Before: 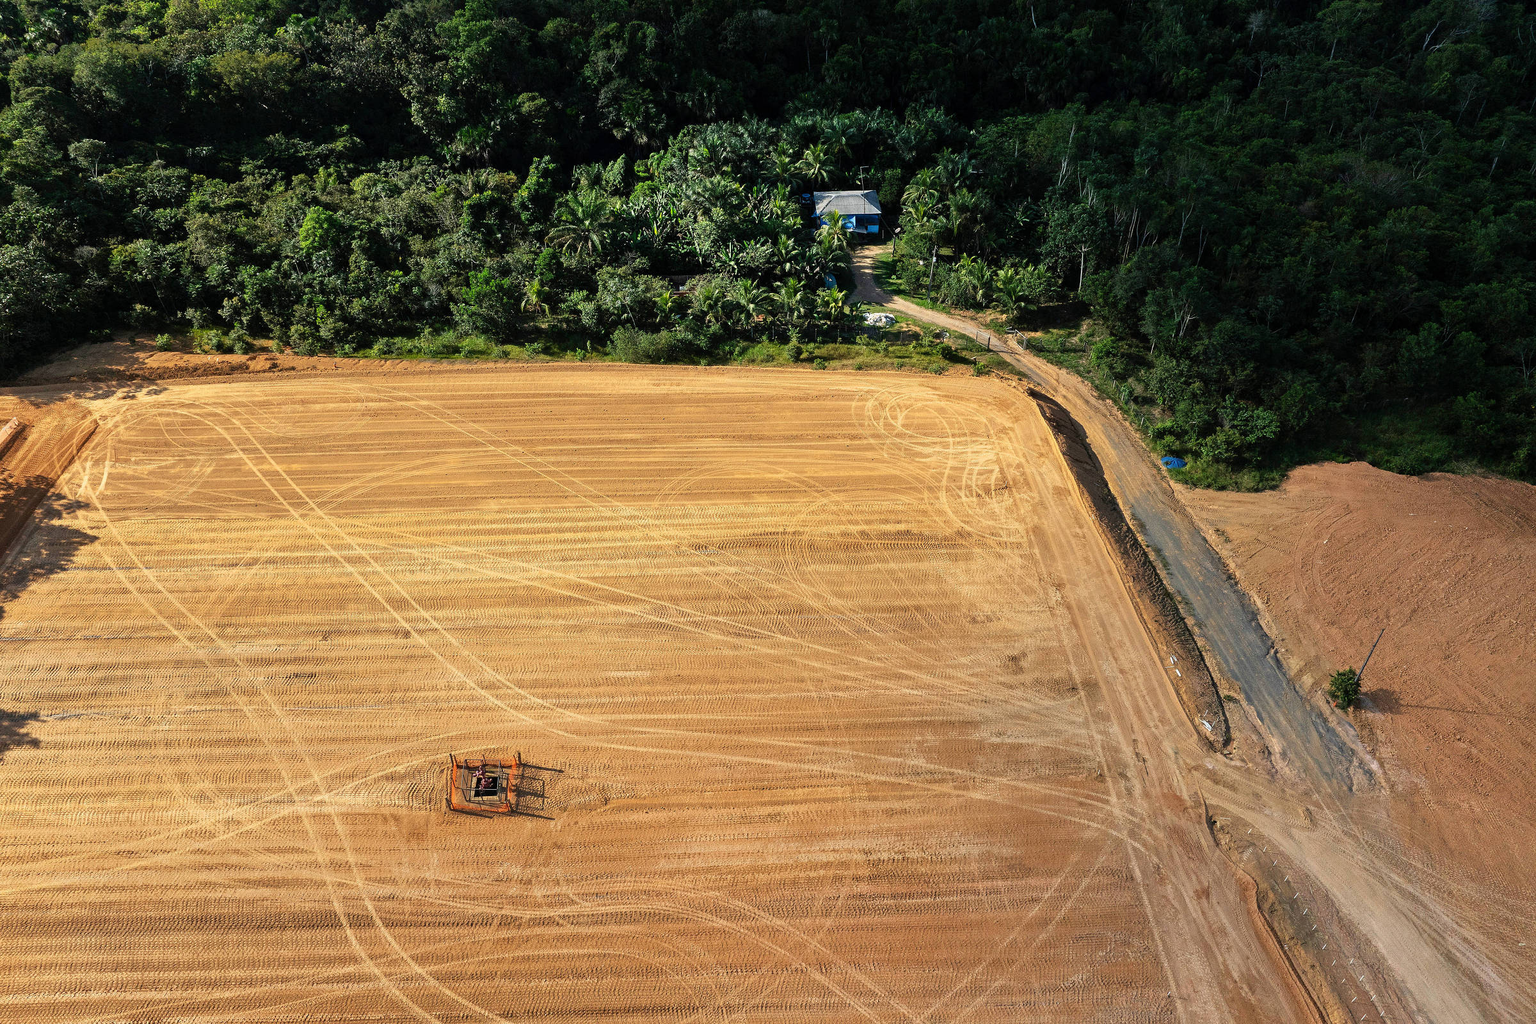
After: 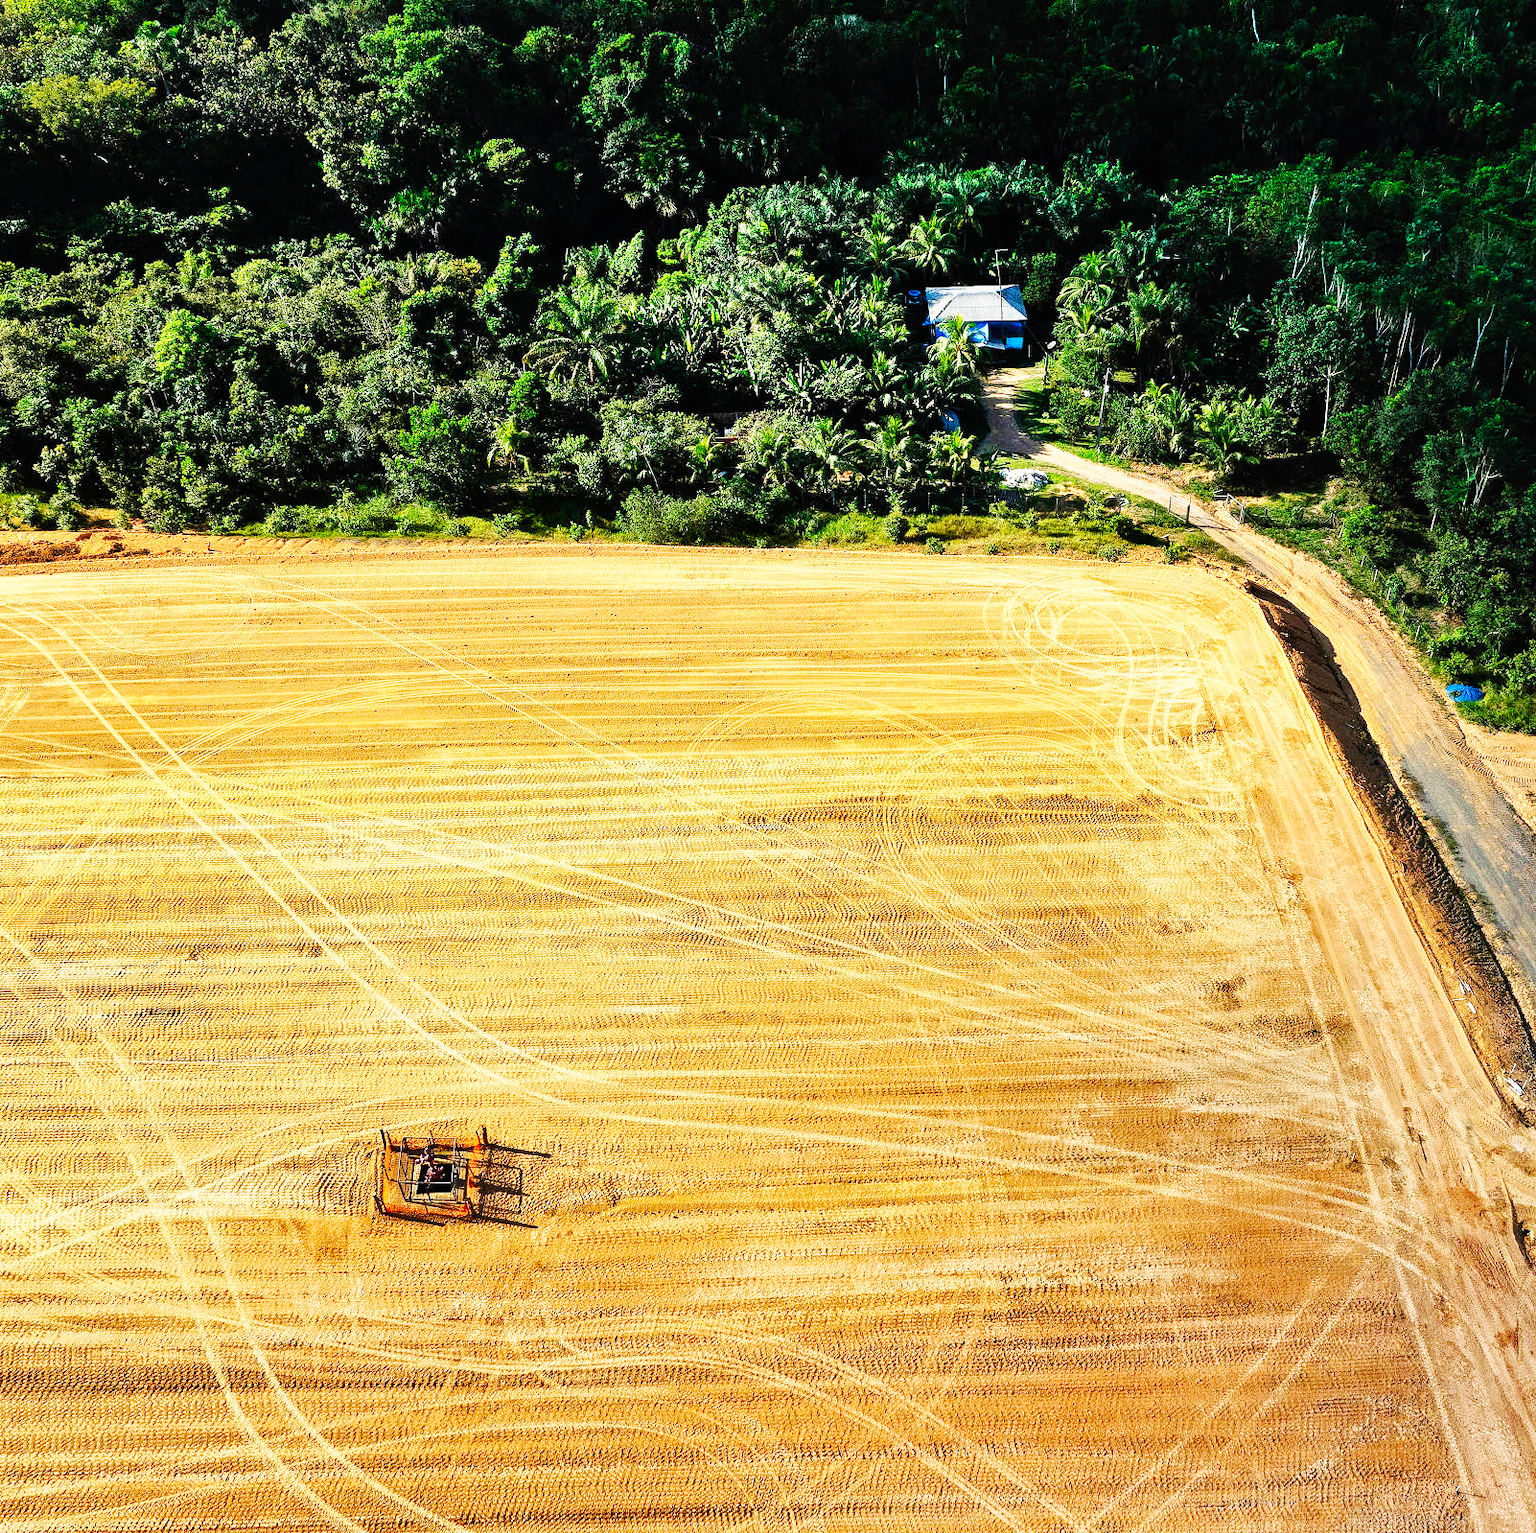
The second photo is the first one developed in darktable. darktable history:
base curve: curves: ch0 [(0, 0) (0.007, 0.004) (0.027, 0.03) (0.046, 0.07) (0.207, 0.54) (0.442, 0.872) (0.673, 0.972) (1, 1)], preserve colors none
crop and rotate: left 12.773%, right 20.454%
contrast brightness saturation: contrast 0.035, saturation 0.159
shadows and highlights: low approximation 0.01, soften with gaussian
